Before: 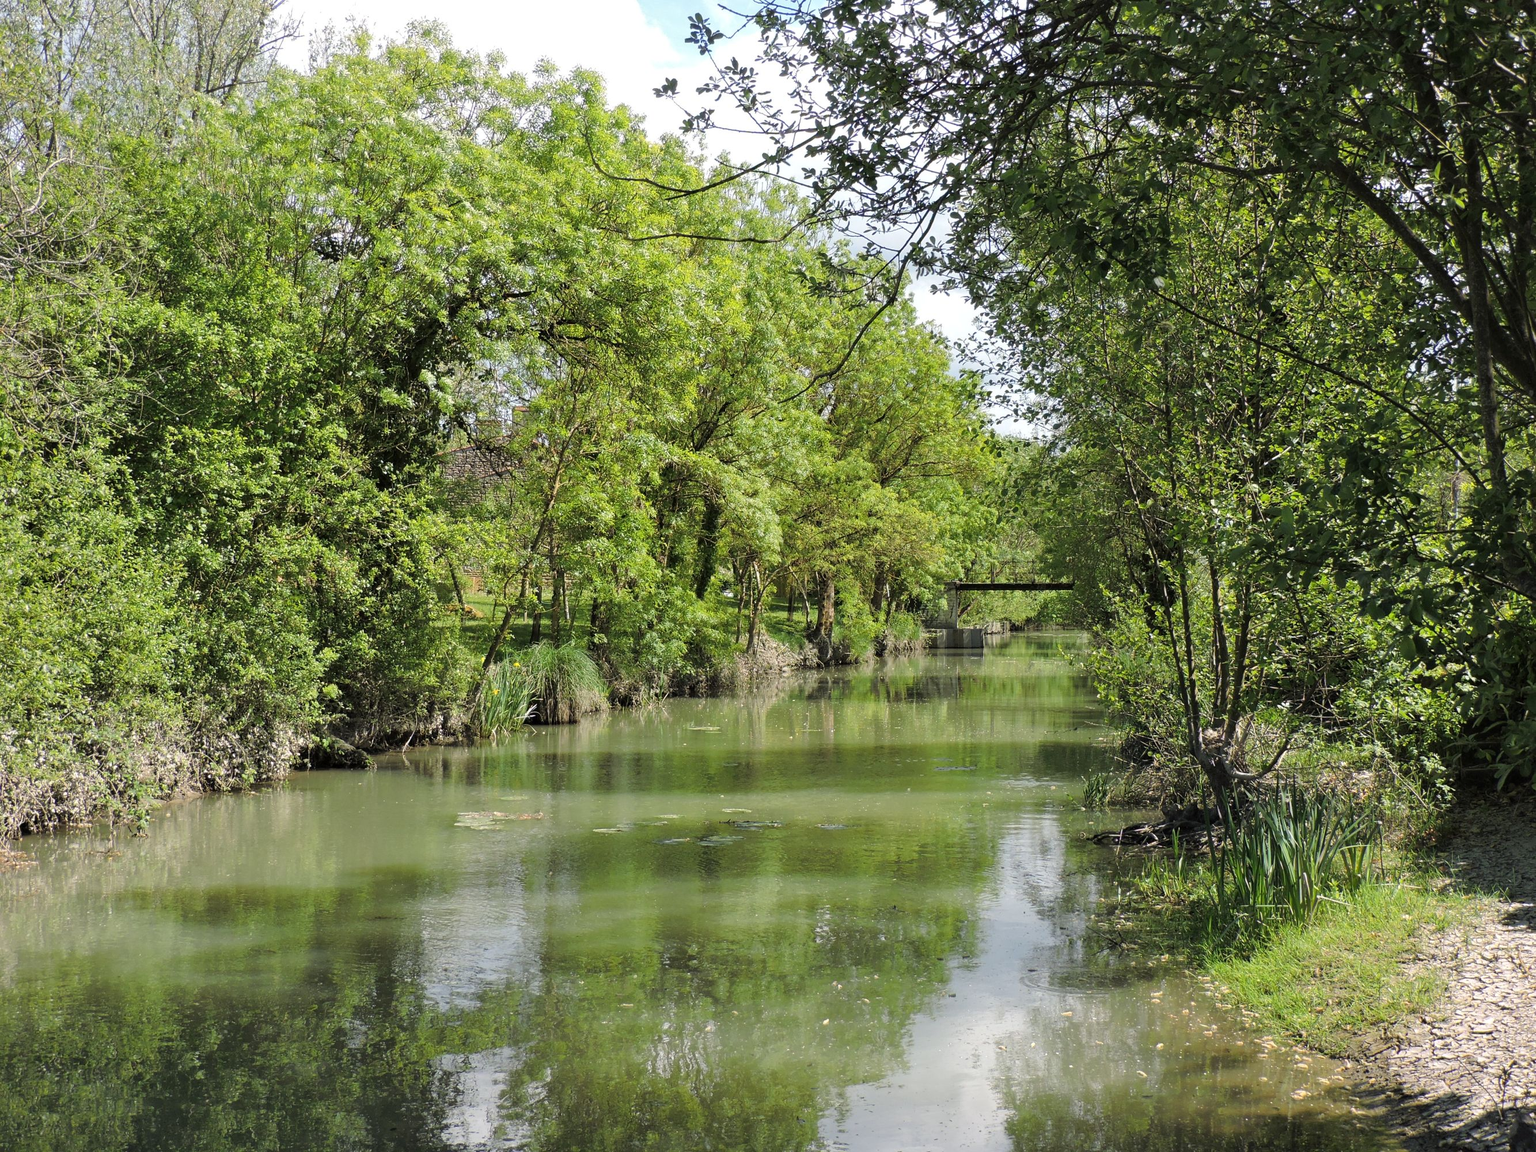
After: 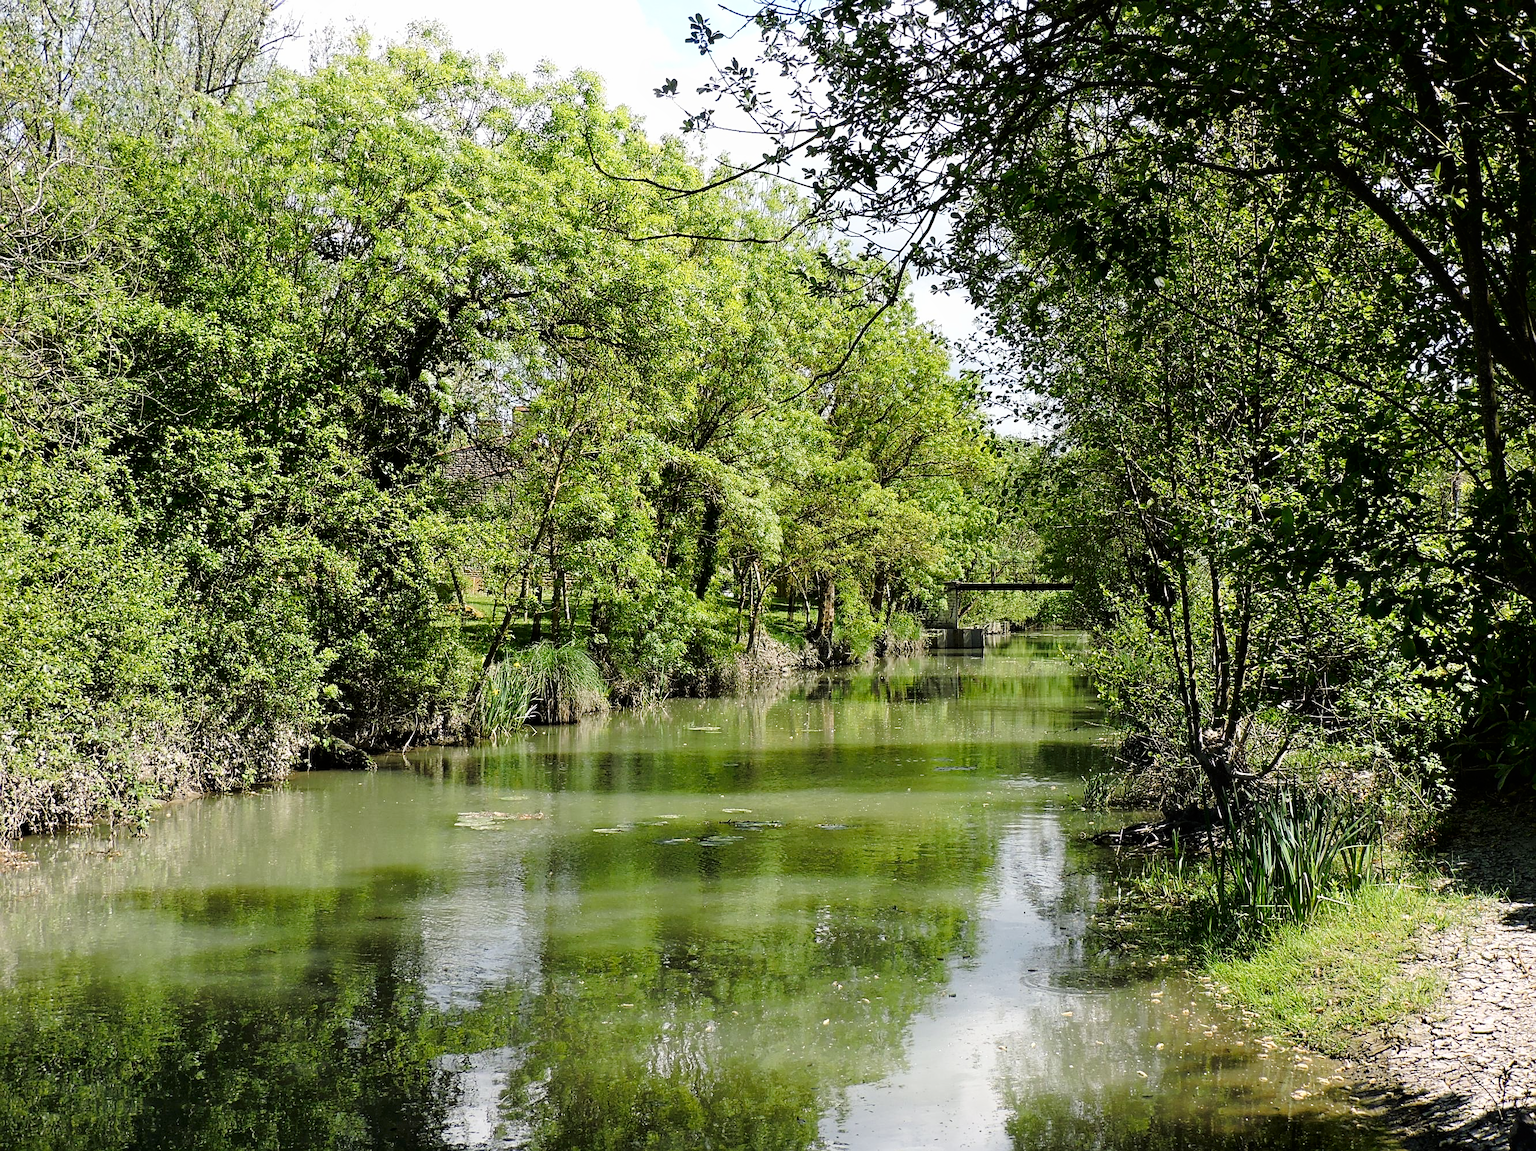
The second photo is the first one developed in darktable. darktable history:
local contrast: mode bilateral grid, contrast 20, coarseness 51, detail 119%, midtone range 0.2
shadows and highlights: shadows -63.69, white point adjustment -5.09, highlights 59.81
tone curve: curves: ch0 [(0, 0.023) (0.132, 0.075) (0.241, 0.178) (0.487, 0.491) (0.782, 0.8) (1, 0.989)]; ch1 [(0, 0) (0.396, 0.369) (0.467, 0.454) (0.498, 0.5) (0.518, 0.517) (0.57, 0.586) (0.619, 0.663) (0.692, 0.744) (1, 1)]; ch2 [(0, 0) (0.427, 0.416) (0.483, 0.481) (0.503, 0.503) (0.526, 0.527) (0.563, 0.573) (0.632, 0.667) (0.705, 0.737) (0.985, 0.966)], preserve colors none
sharpen: on, module defaults
